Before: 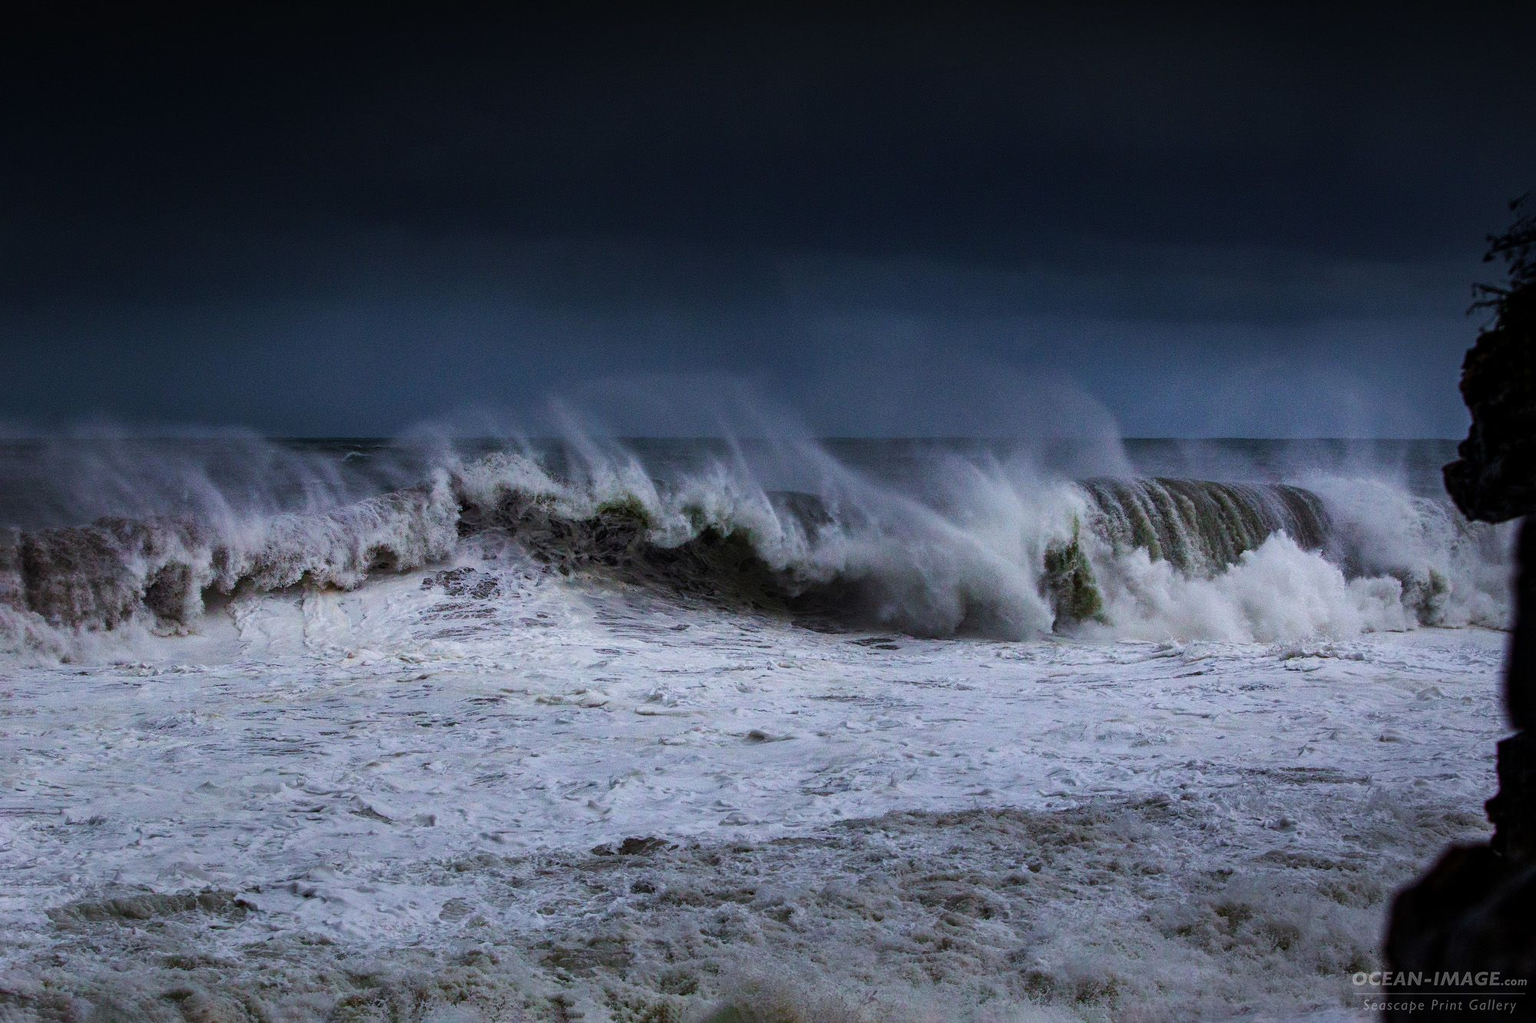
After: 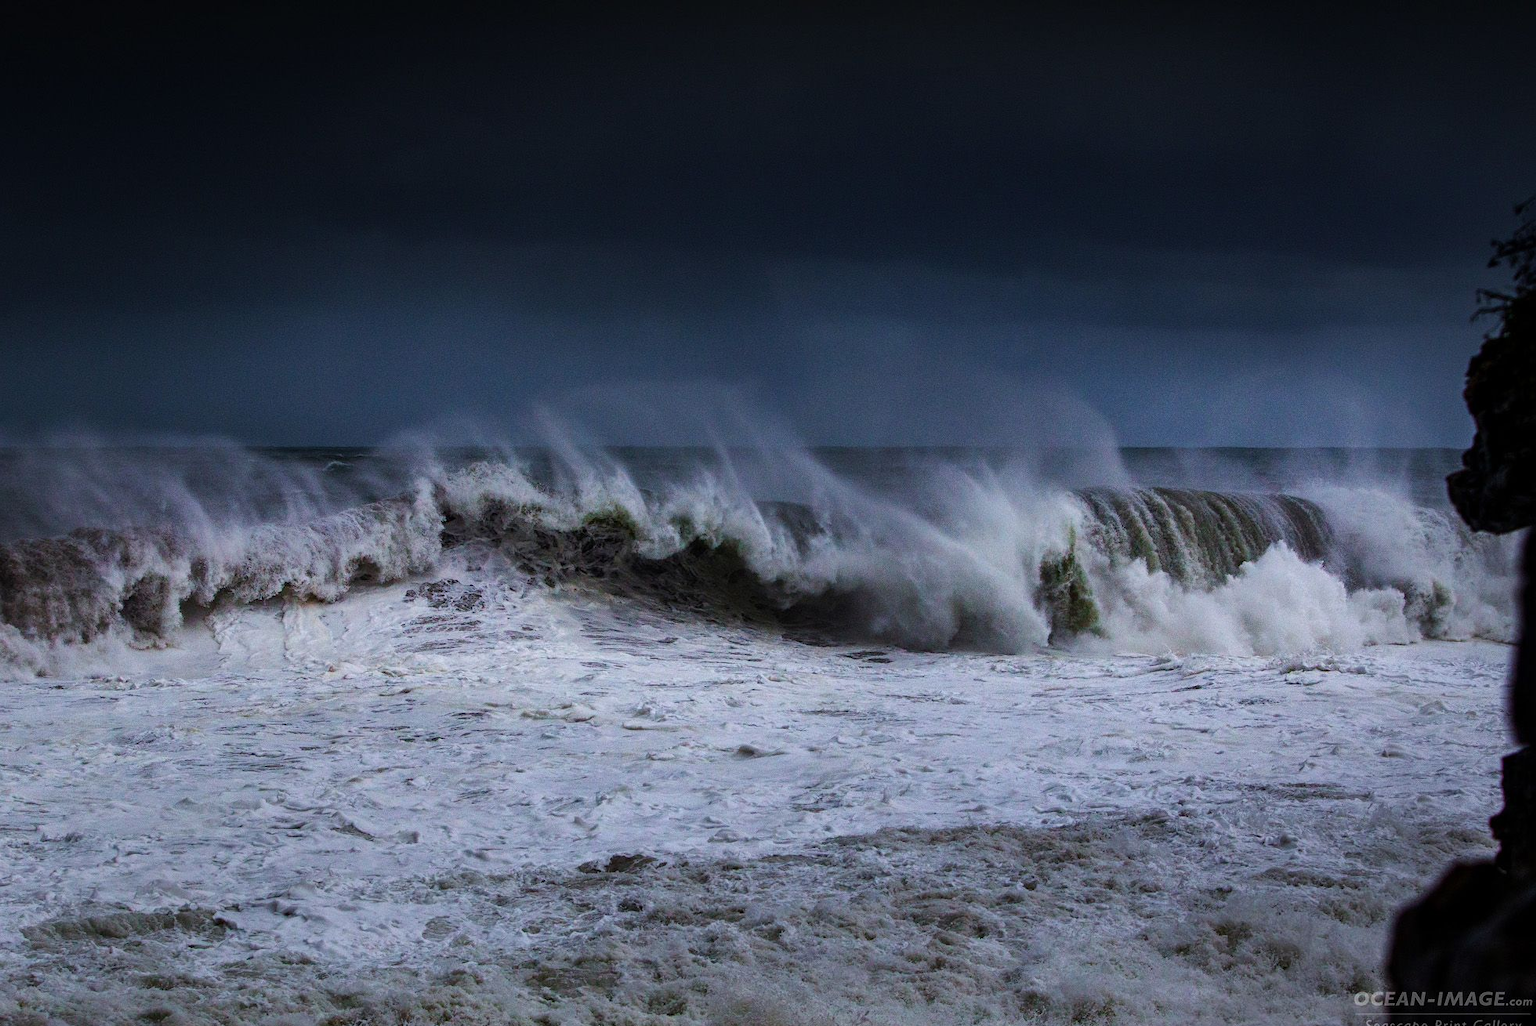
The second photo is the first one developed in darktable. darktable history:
crop: left 1.671%, right 0.282%, bottom 1.644%
